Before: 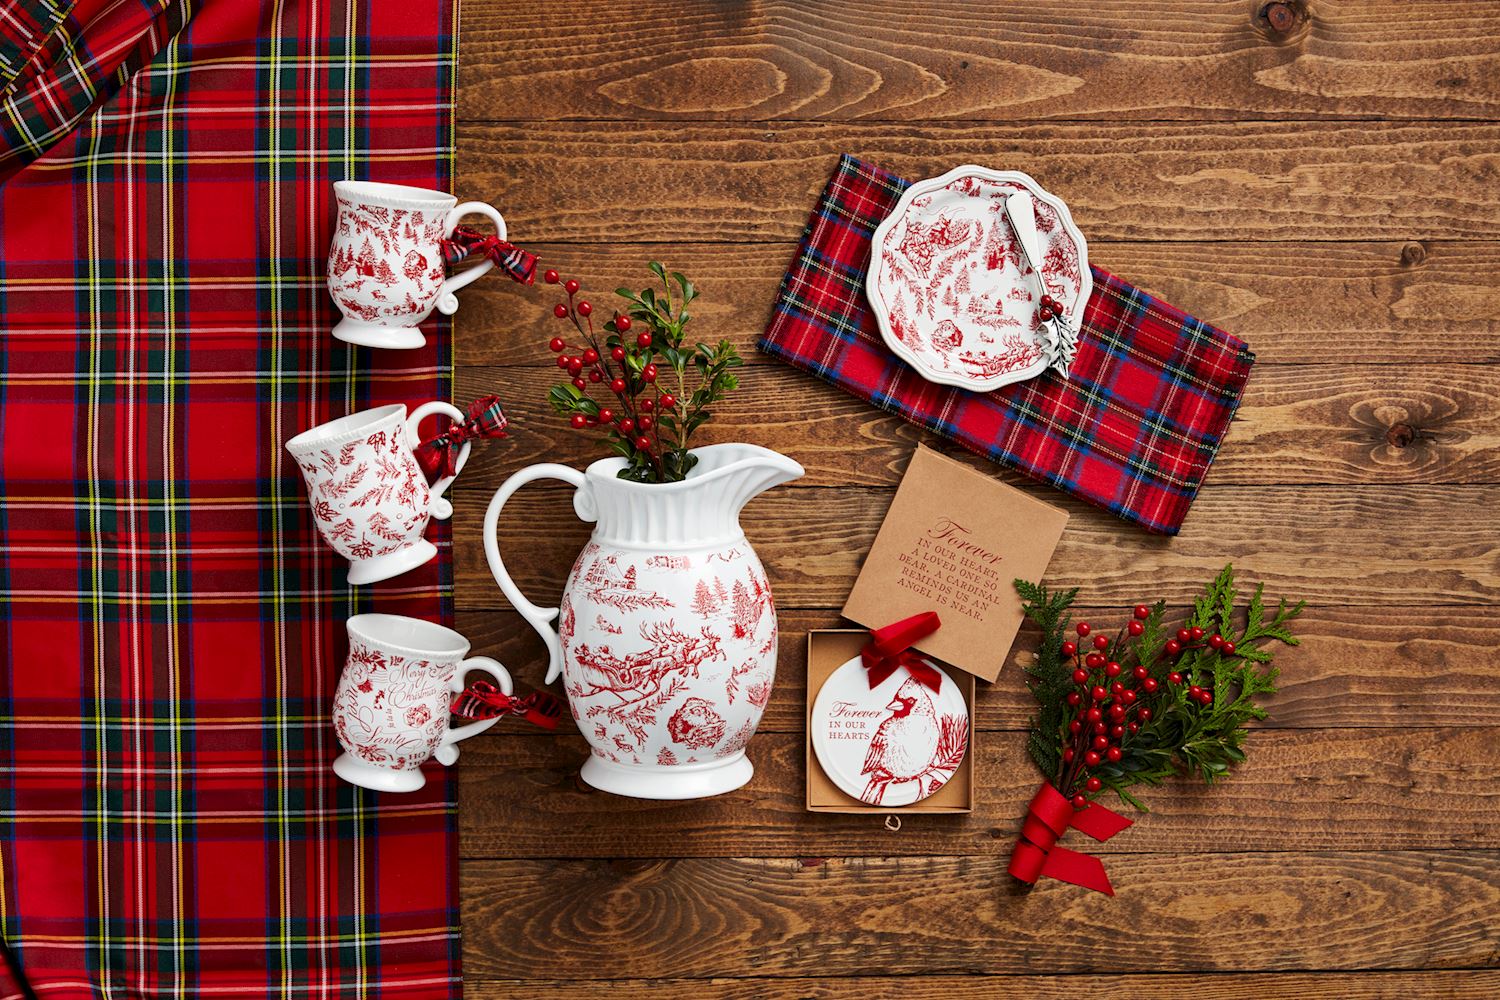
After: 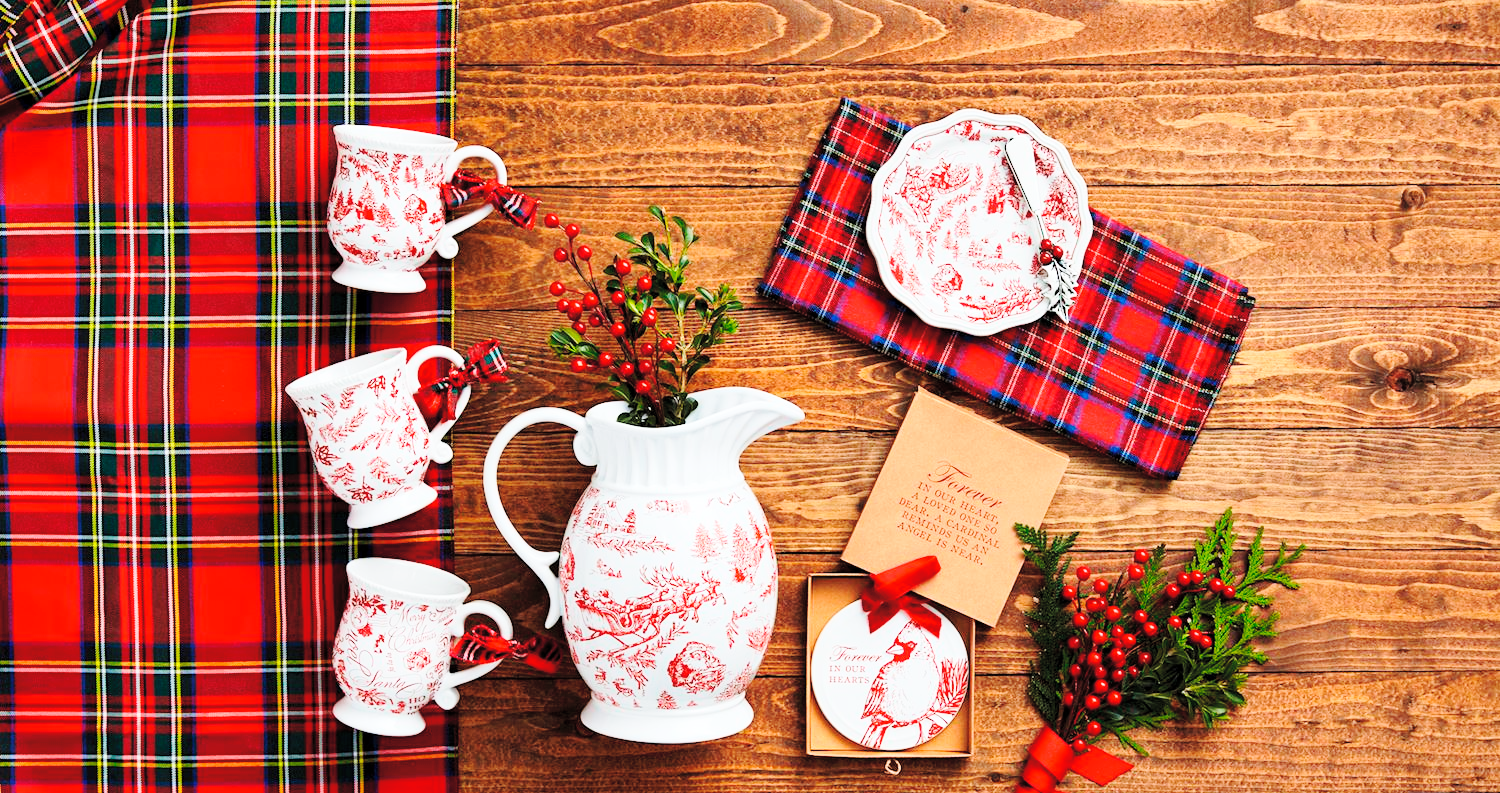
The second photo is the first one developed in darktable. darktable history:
crop and rotate: top 5.667%, bottom 14.937%
base curve: curves: ch0 [(0, 0) (0.028, 0.03) (0.121, 0.232) (0.46, 0.748) (0.859, 0.968) (1, 1)], preserve colors none
white balance: red 0.982, blue 1.018
contrast brightness saturation: brightness 0.15
